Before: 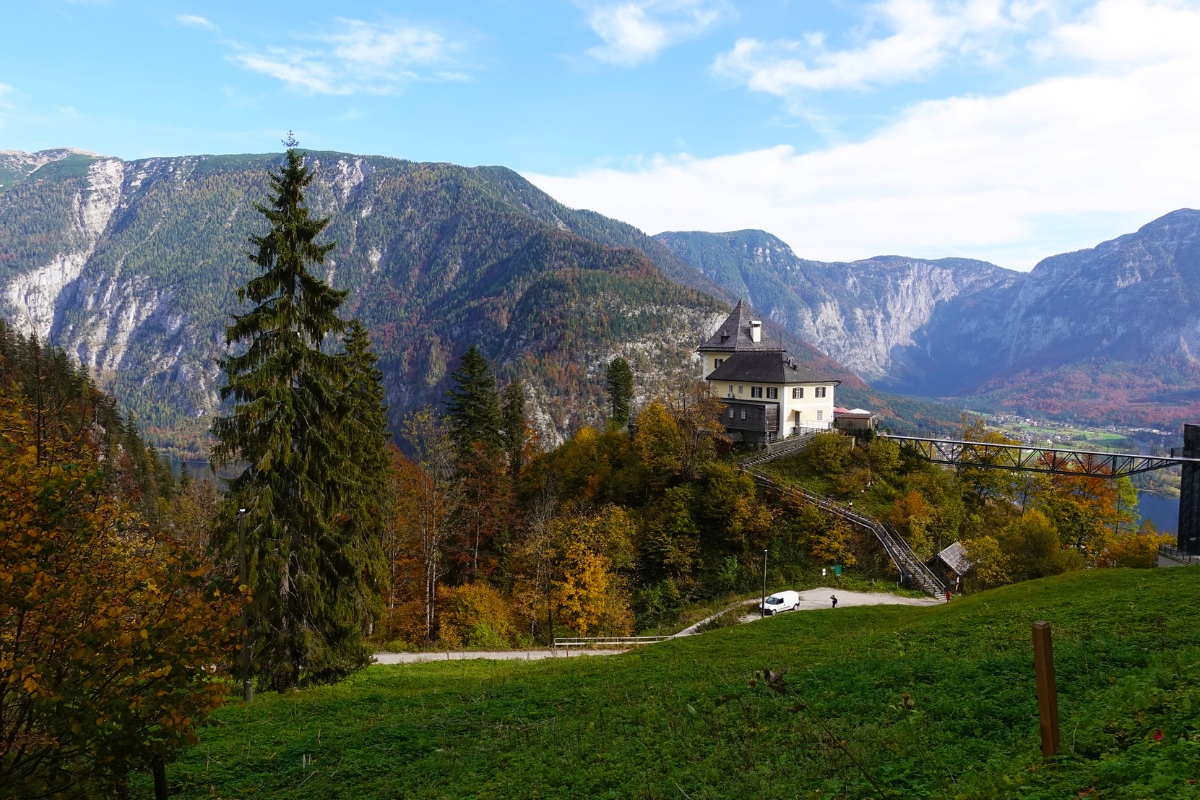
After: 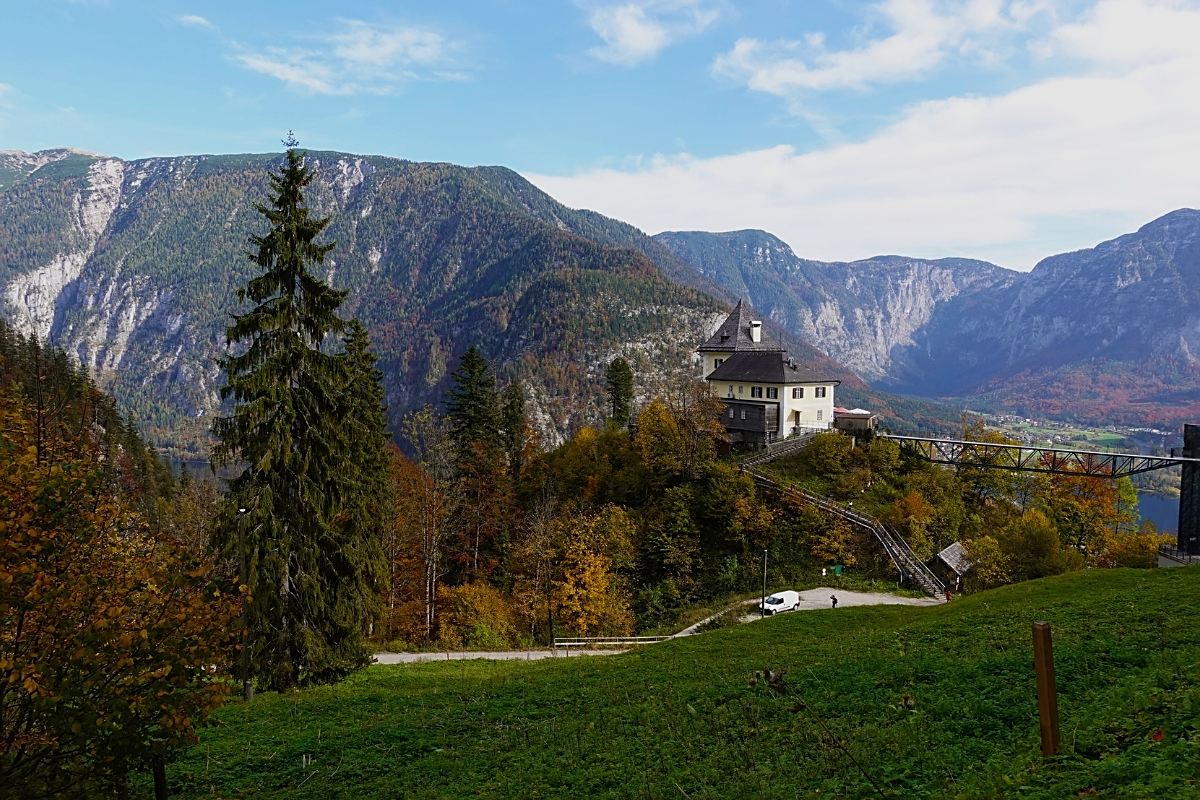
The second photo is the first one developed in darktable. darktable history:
exposure: exposure -0.36 EV, compensate highlight preservation false
sharpen: on, module defaults
